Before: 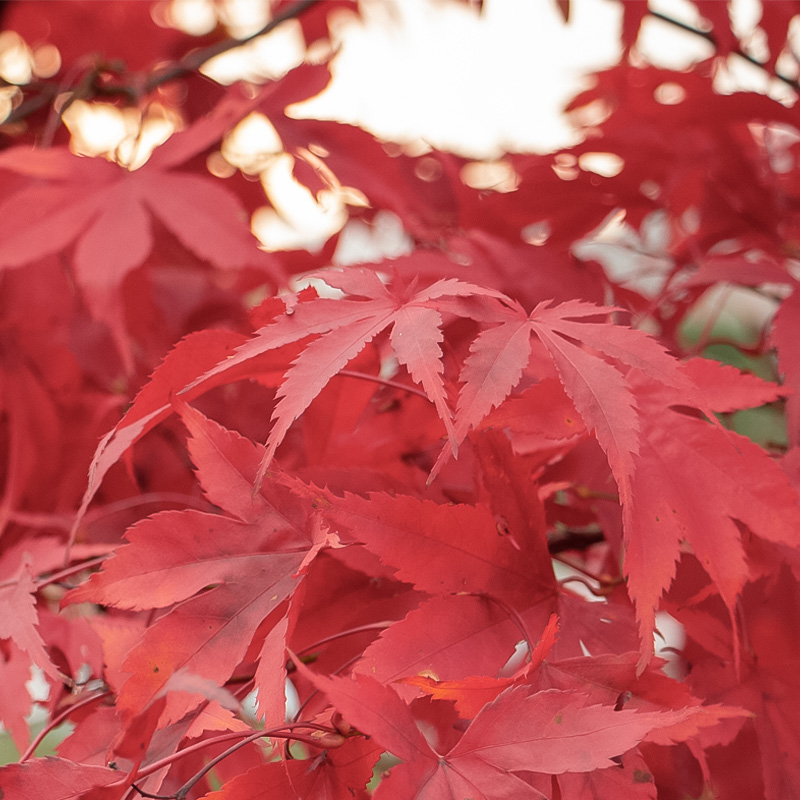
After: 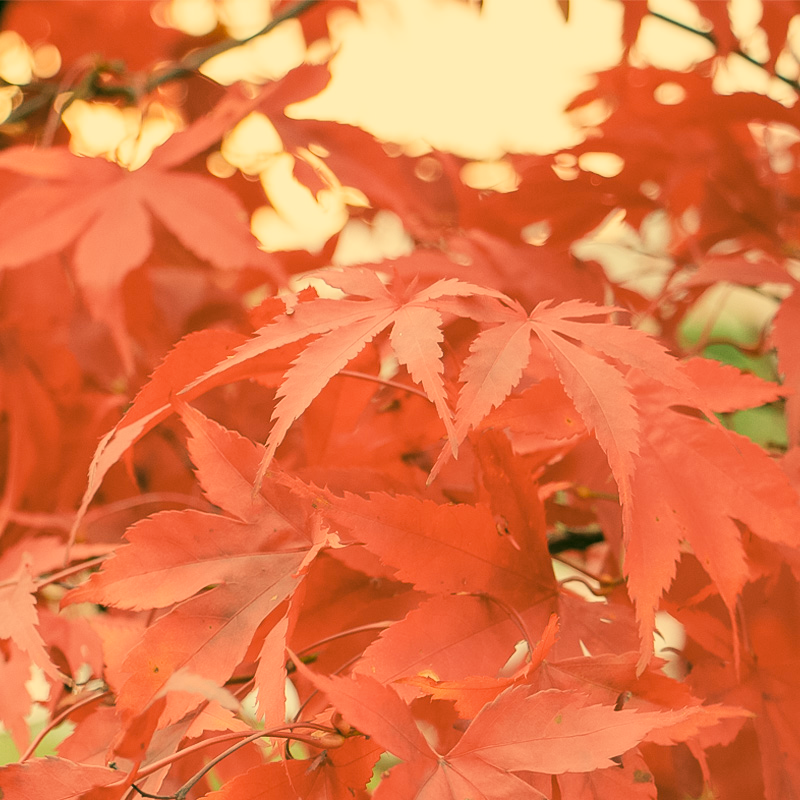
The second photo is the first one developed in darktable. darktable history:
exposure: black level correction -0.005, exposure 1.007 EV, compensate highlight preservation false
color correction: highlights a* 5.7, highlights b* 33.17, shadows a* -25.76, shadows b* 4.01
filmic rgb: middle gray luminance 29.24%, black relative exposure -10.23 EV, white relative exposure 5.49 EV, target black luminance 0%, hardness 3.92, latitude 2.05%, contrast 1.121, highlights saturation mix 4.55%, shadows ↔ highlights balance 15.8%
